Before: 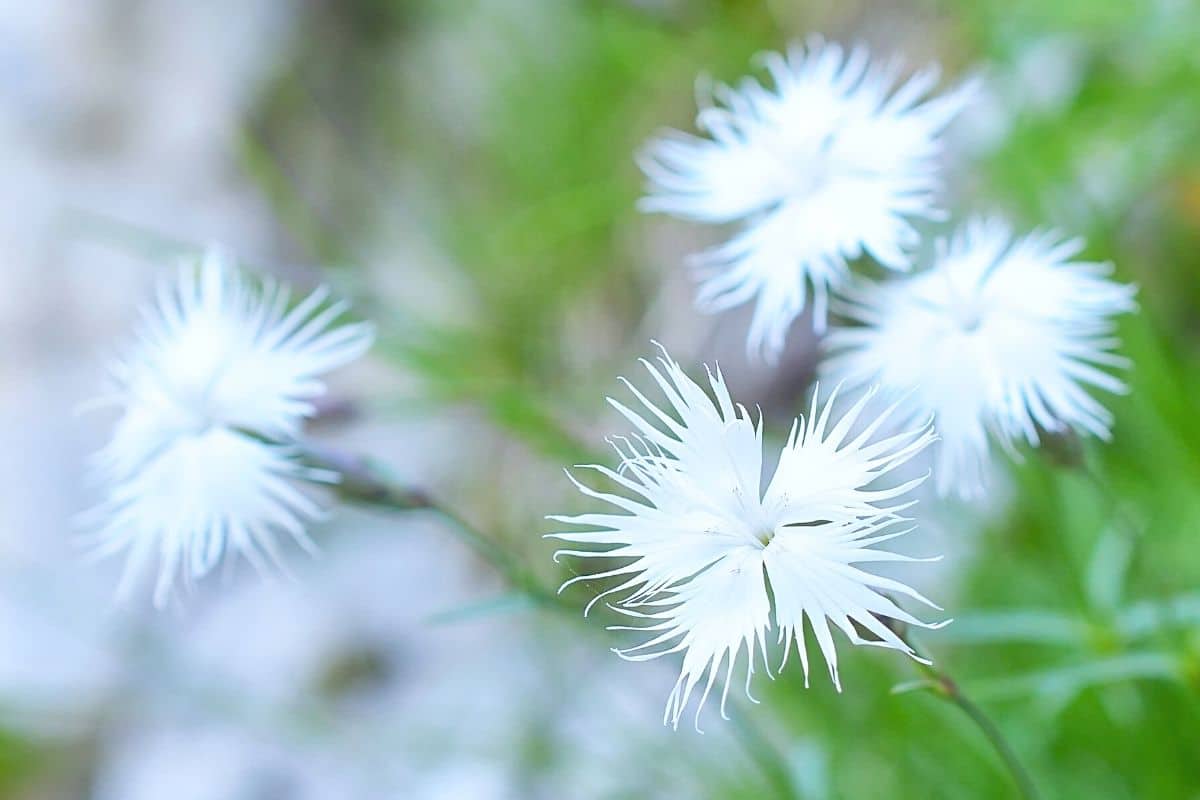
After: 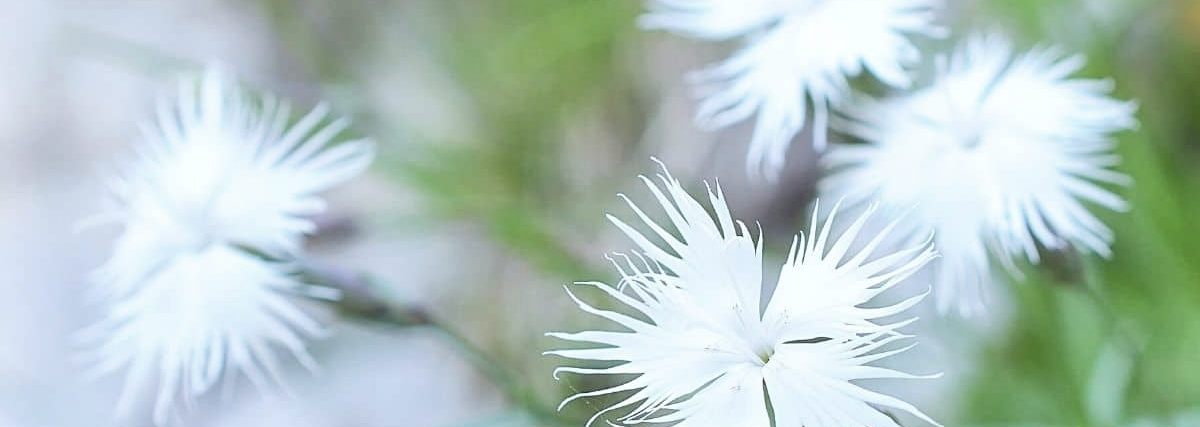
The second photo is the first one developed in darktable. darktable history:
crop and rotate: top 22.948%, bottom 23.641%
contrast brightness saturation: contrast 0.096, saturation -0.287
